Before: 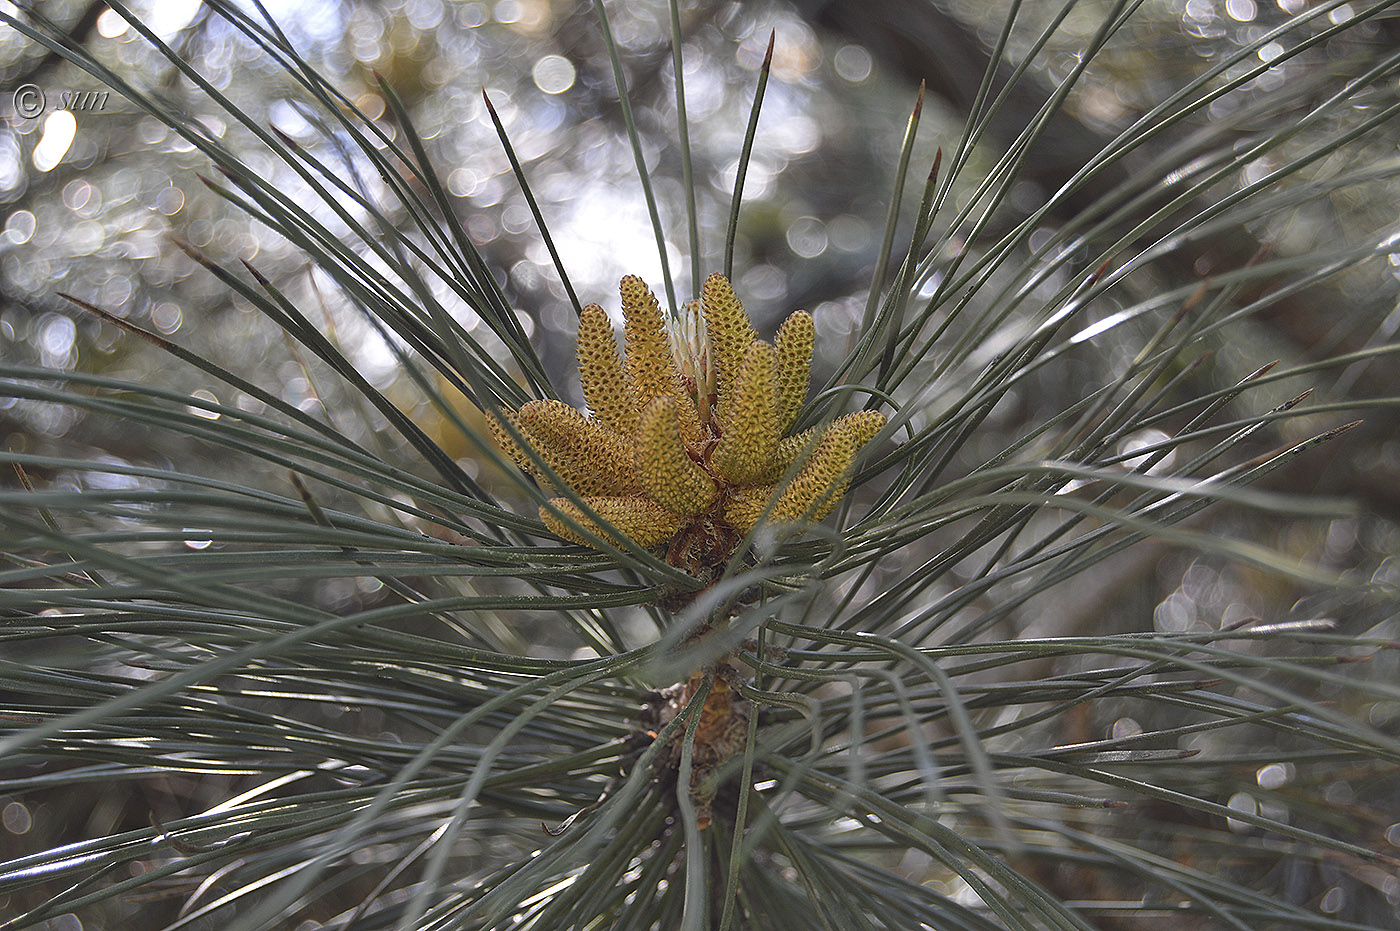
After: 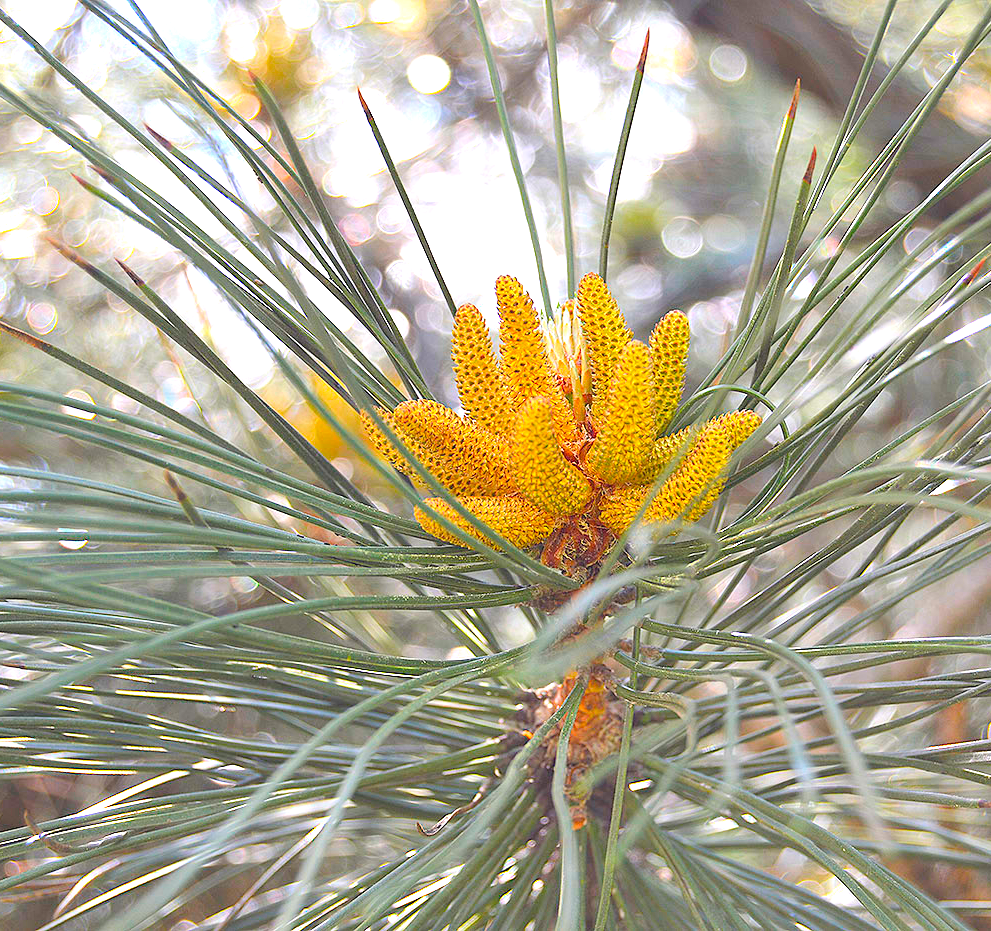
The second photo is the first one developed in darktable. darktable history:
exposure: black level correction 0, exposure 1.199 EV, compensate highlight preservation false
crop and rotate: left 9.042%, right 20.101%
color balance rgb: linear chroma grading › global chroma 0.991%, perceptual saturation grading › global saturation 19.483%, global vibrance 14.733%
contrast brightness saturation: contrast 0.065, brightness 0.171, saturation 0.404
base curve: curves: ch0 [(0, 0) (0.283, 0.295) (1, 1)], preserve colors none
